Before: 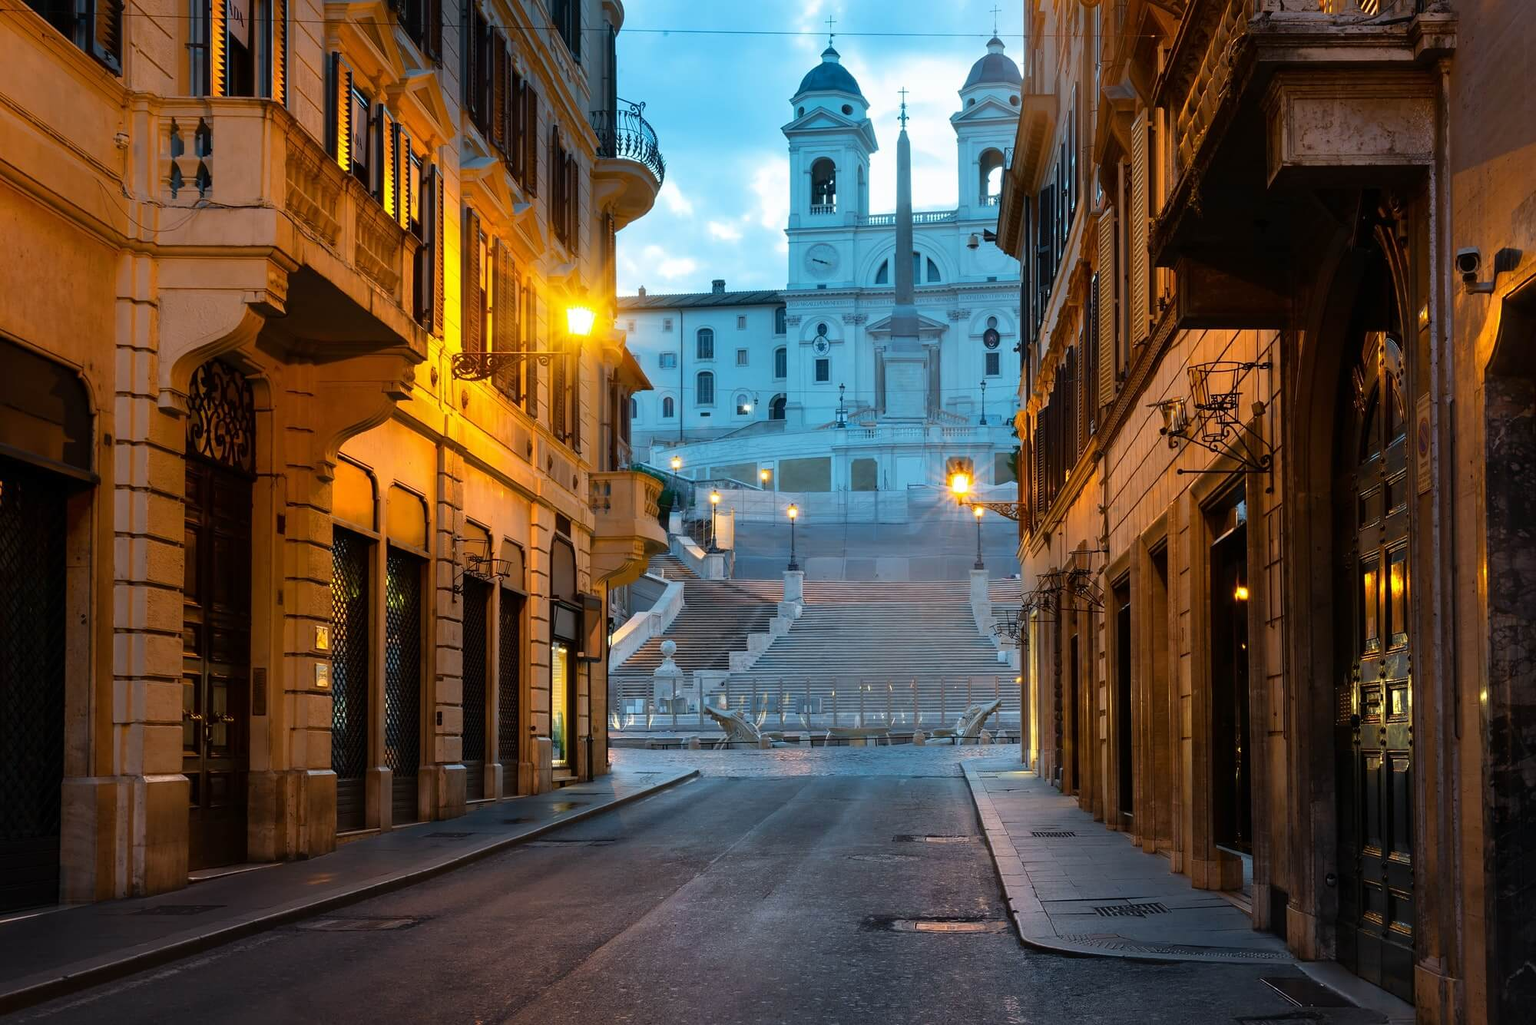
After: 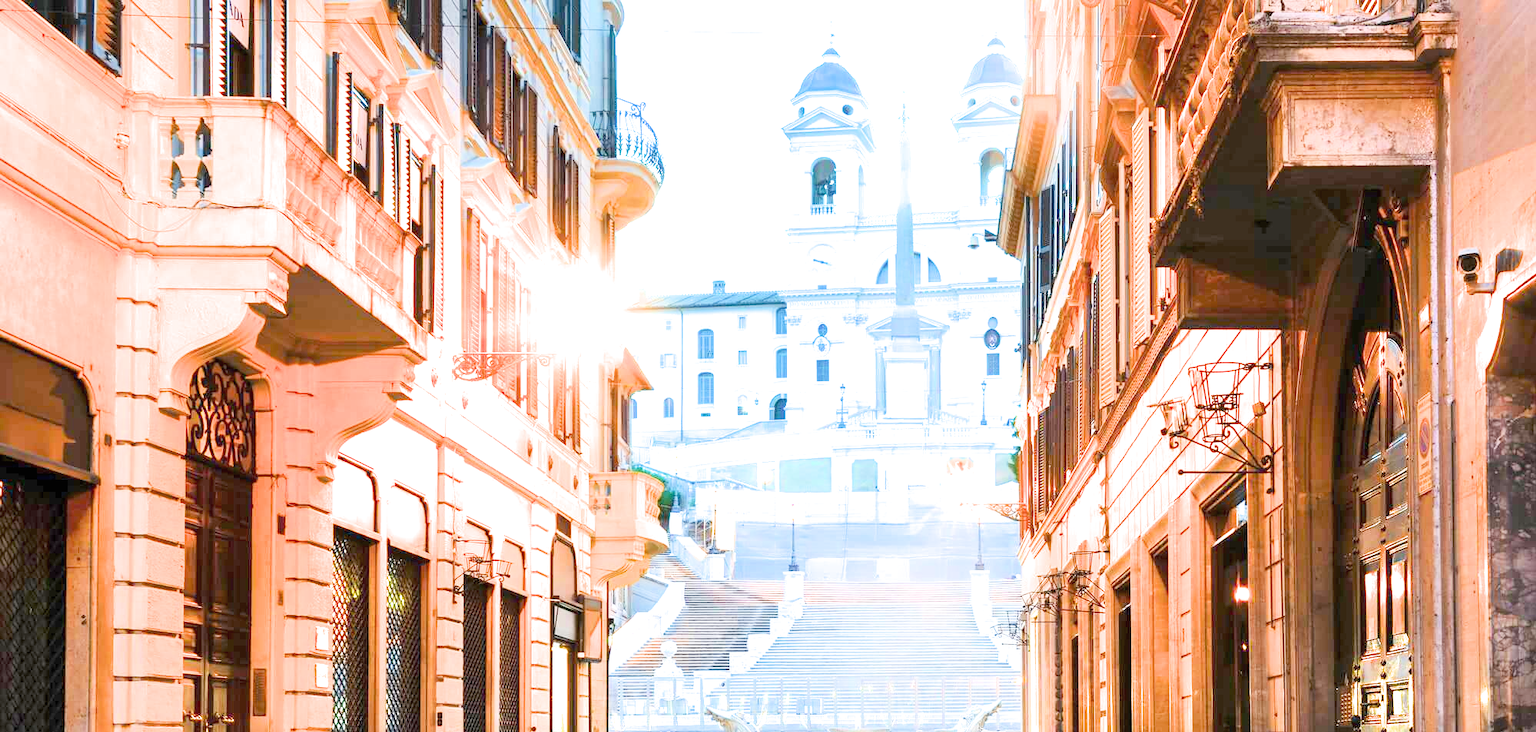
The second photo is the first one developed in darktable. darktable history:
filmic rgb: black relative exposure -7.79 EV, white relative exposure 4.23 EV, hardness 3.86
exposure: black level correction 0, exposure 3.946 EV, compensate highlight preservation false
crop: right 0%, bottom 28.574%
